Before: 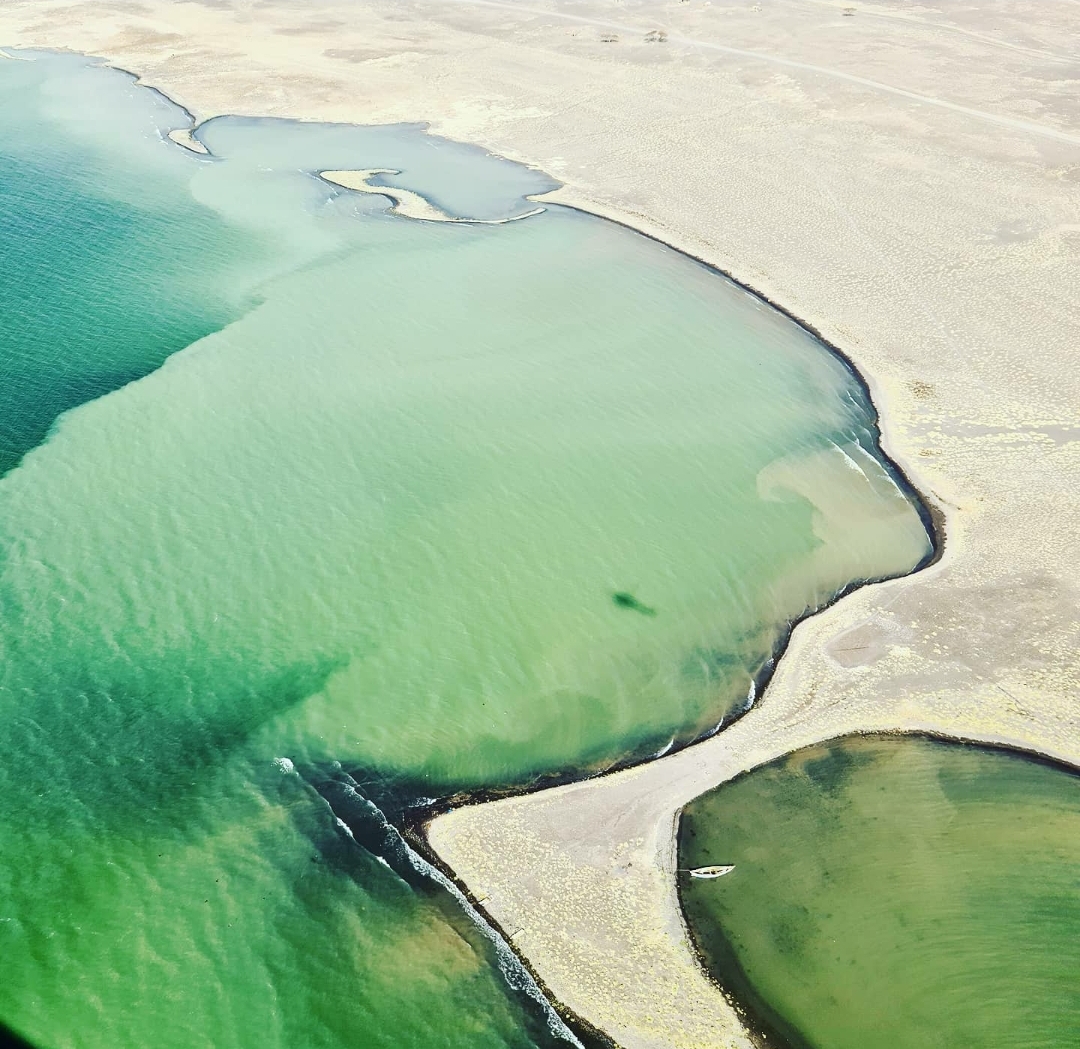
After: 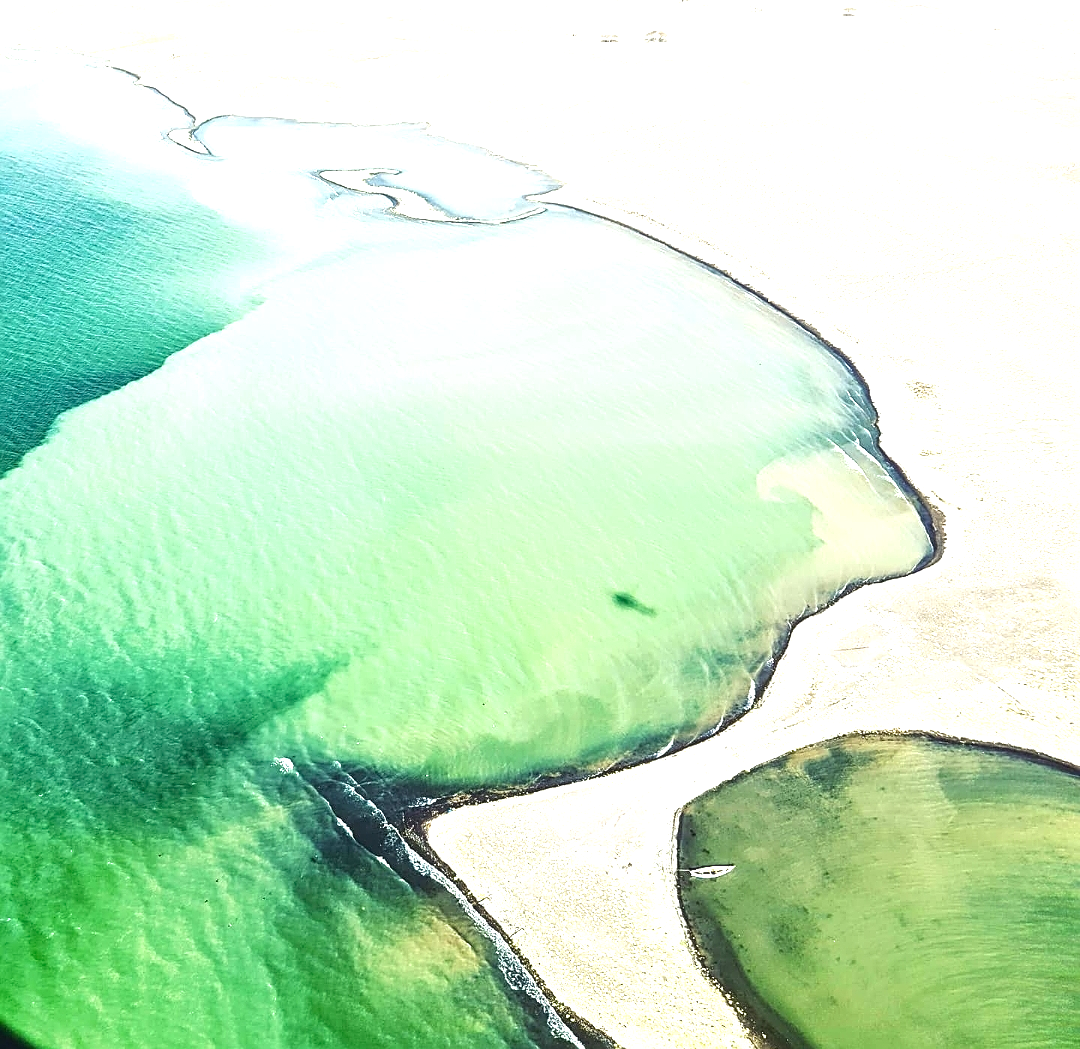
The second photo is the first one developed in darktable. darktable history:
rgb levels: preserve colors max RGB
exposure: exposure 0.921 EV, compensate highlight preservation false
local contrast: on, module defaults
sharpen: on, module defaults
